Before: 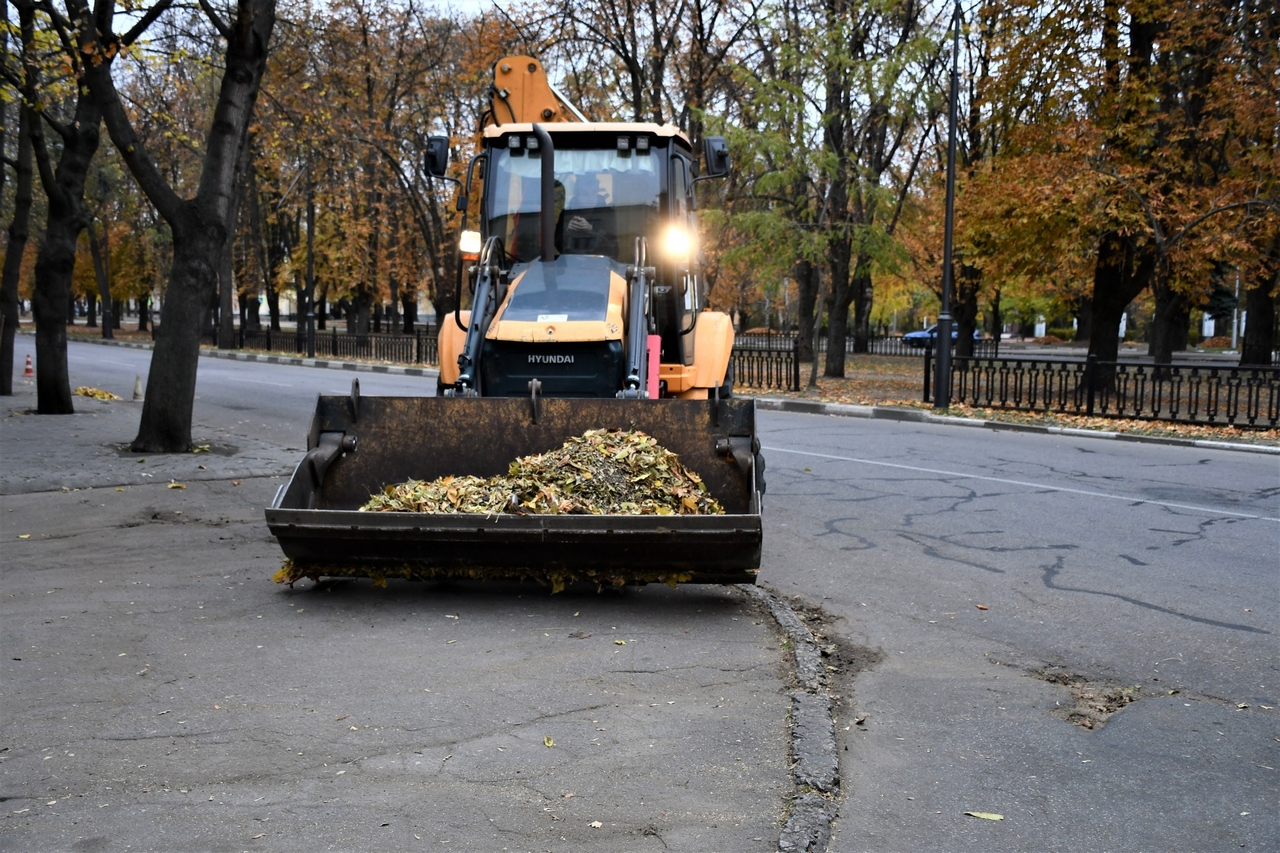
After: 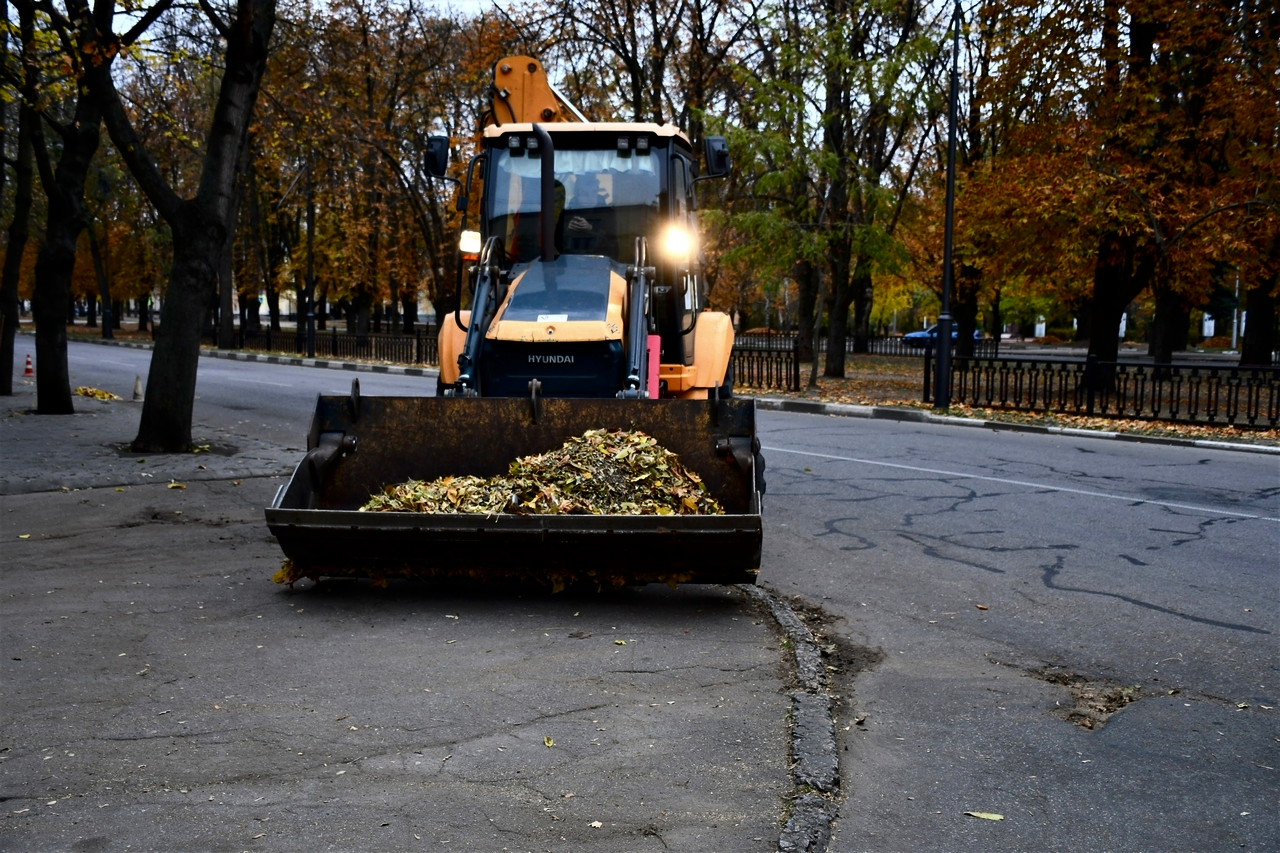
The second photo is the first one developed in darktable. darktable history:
contrast brightness saturation: contrast 0.13, brightness -0.24, saturation 0.14
